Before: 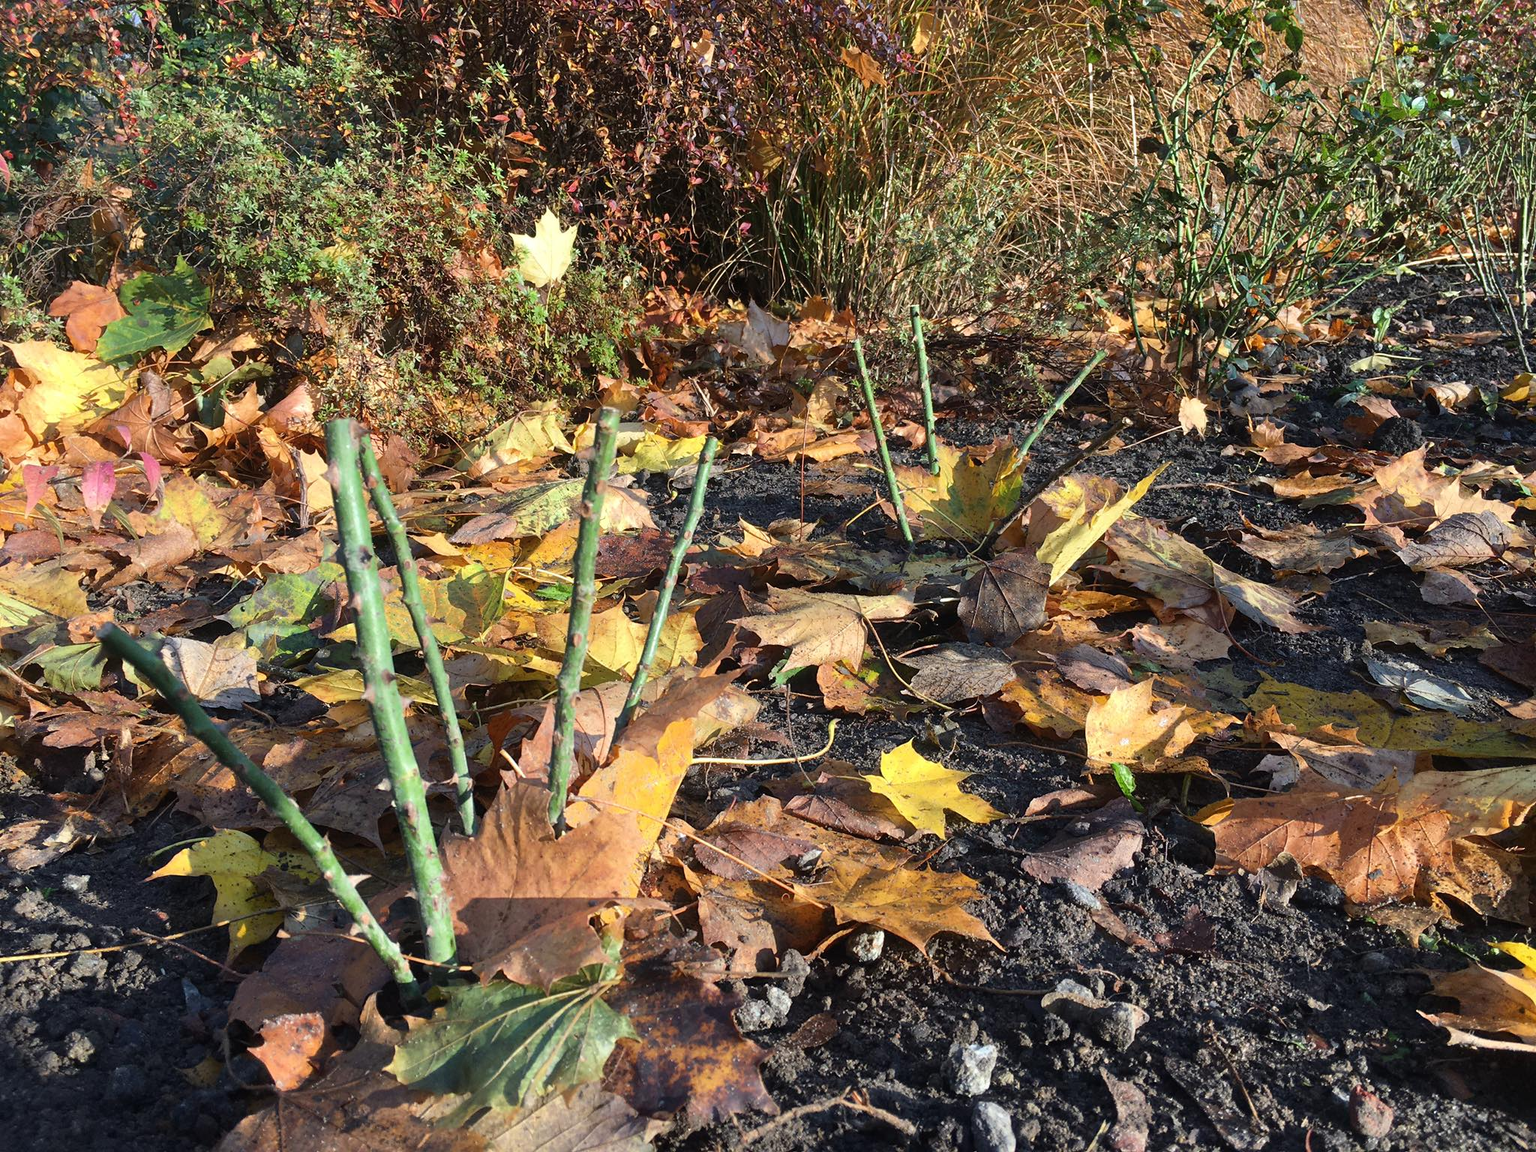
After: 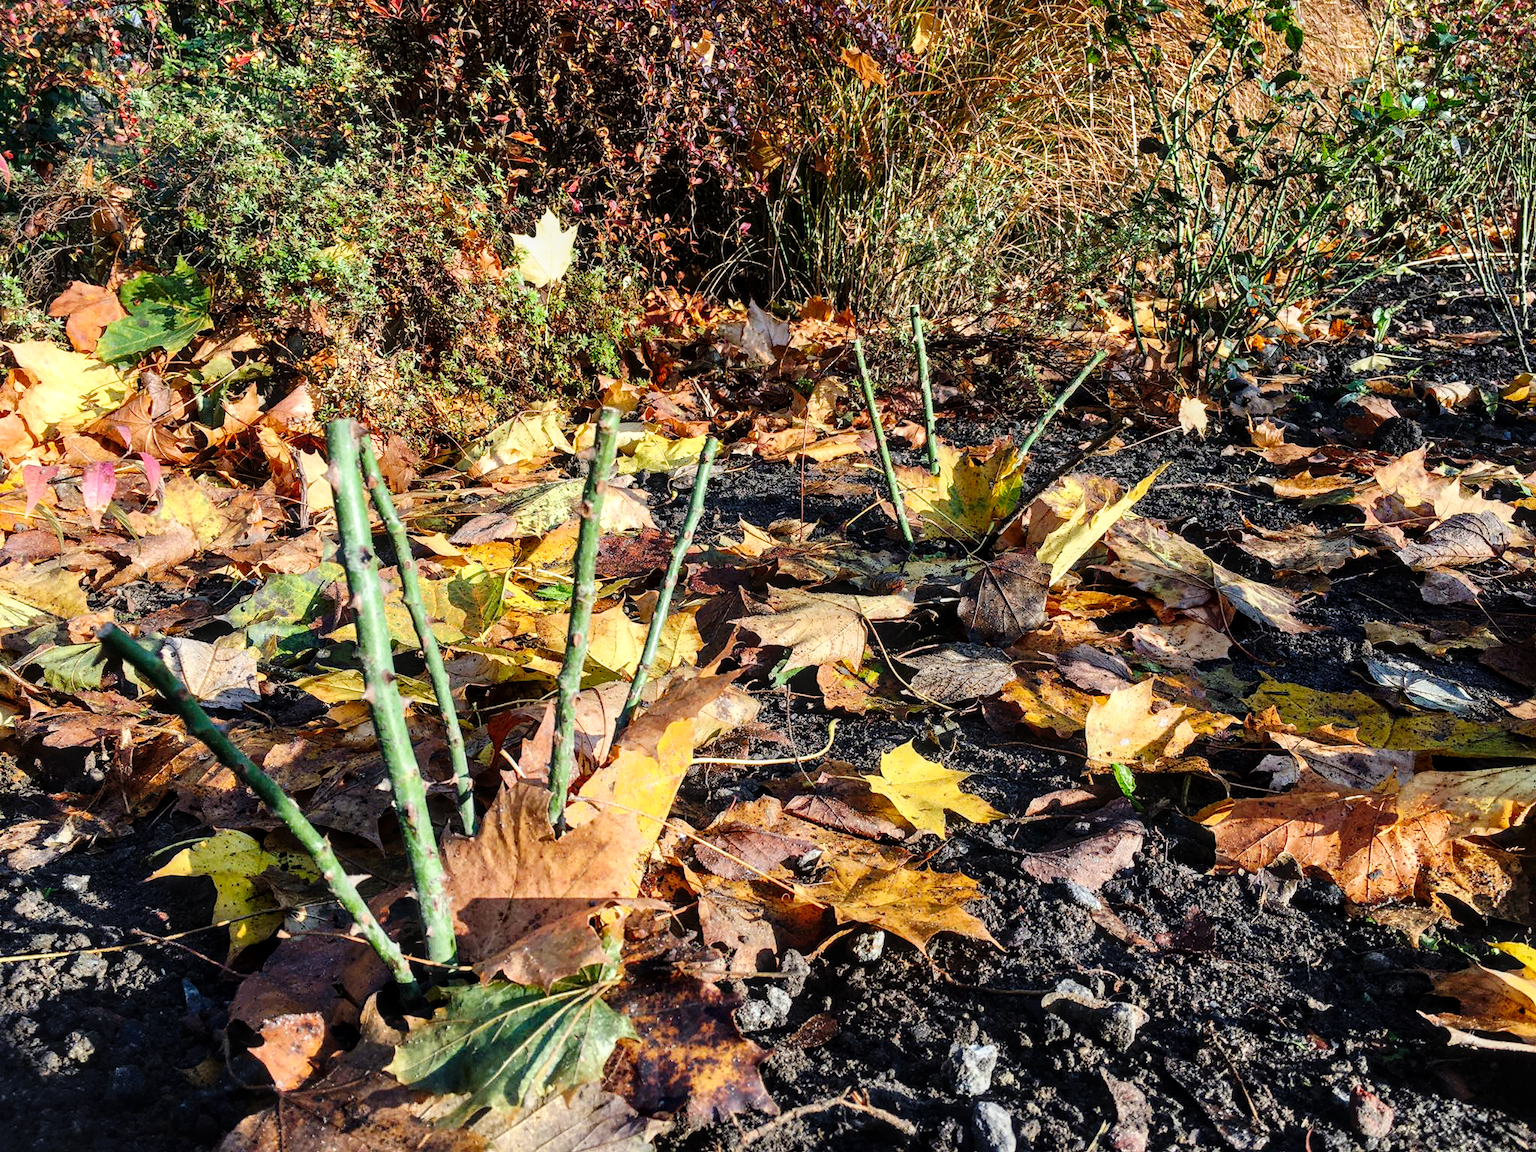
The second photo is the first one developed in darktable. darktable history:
local contrast: detail 130%
tone curve: curves: ch0 [(0, 0) (0.003, 0.003) (0.011, 0.005) (0.025, 0.008) (0.044, 0.012) (0.069, 0.02) (0.1, 0.031) (0.136, 0.047) (0.177, 0.088) (0.224, 0.141) (0.277, 0.222) (0.335, 0.32) (0.399, 0.422) (0.468, 0.523) (0.543, 0.623) (0.623, 0.716) (0.709, 0.796) (0.801, 0.88) (0.898, 0.958) (1, 1)], preserve colors none
